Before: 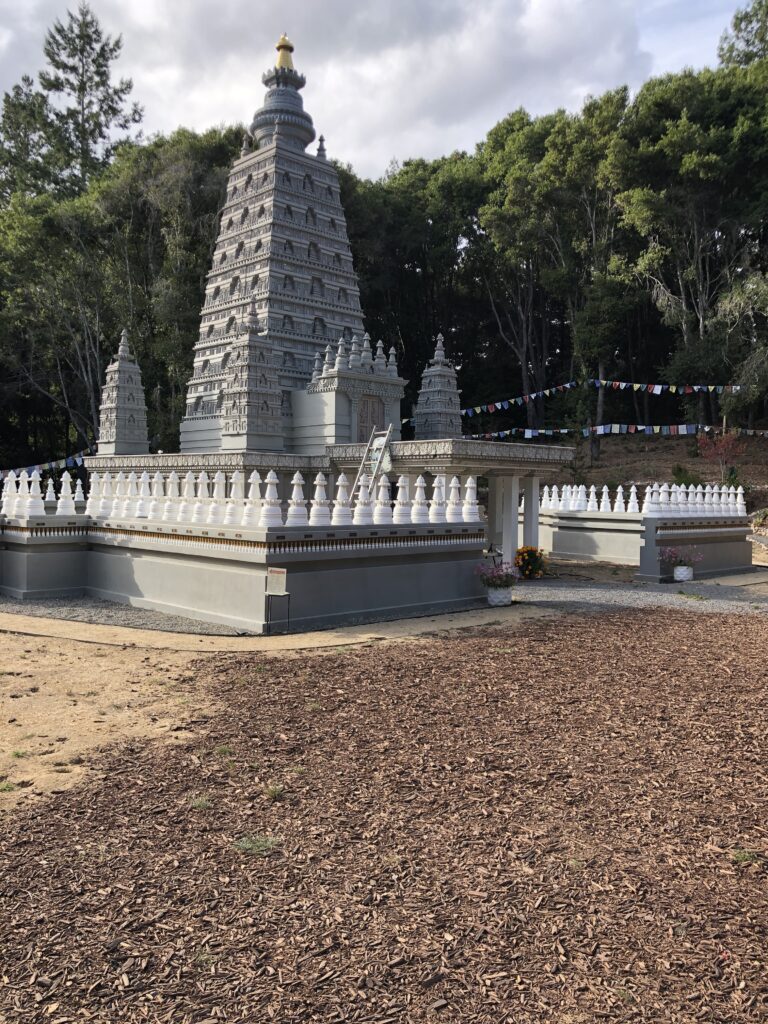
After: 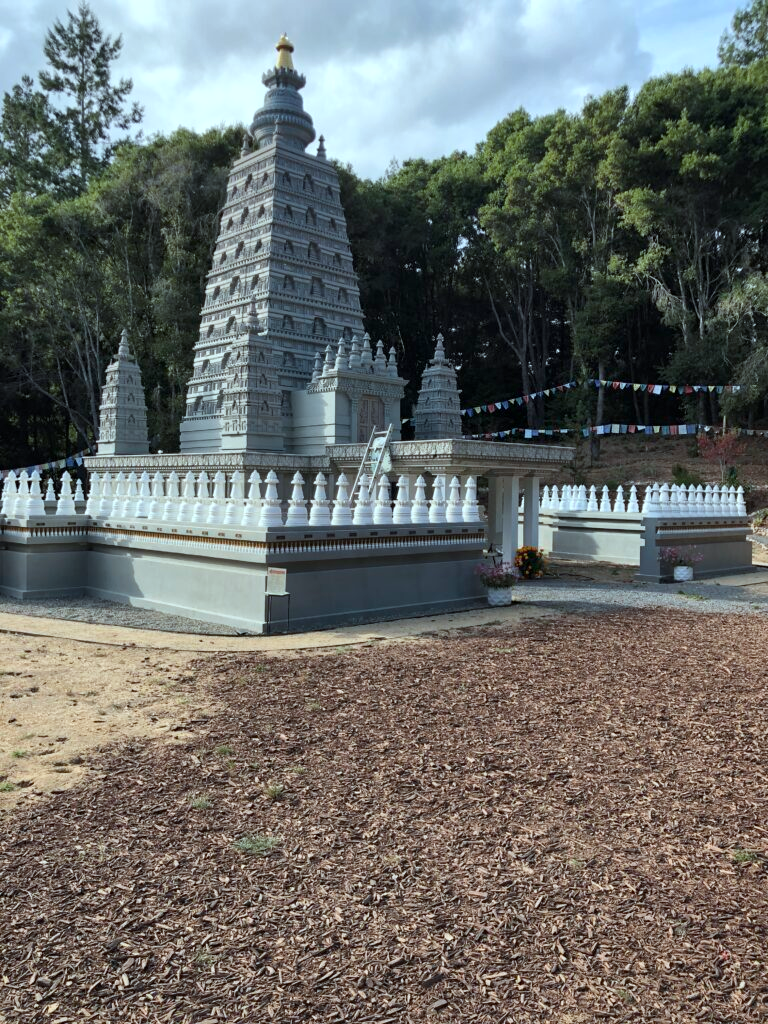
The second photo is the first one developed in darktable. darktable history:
color correction: highlights a* -10.04, highlights b* -10.37
local contrast: mode bilateral grid, contrast 20, coarseness 50, detail 120%, midtone range 0.2
